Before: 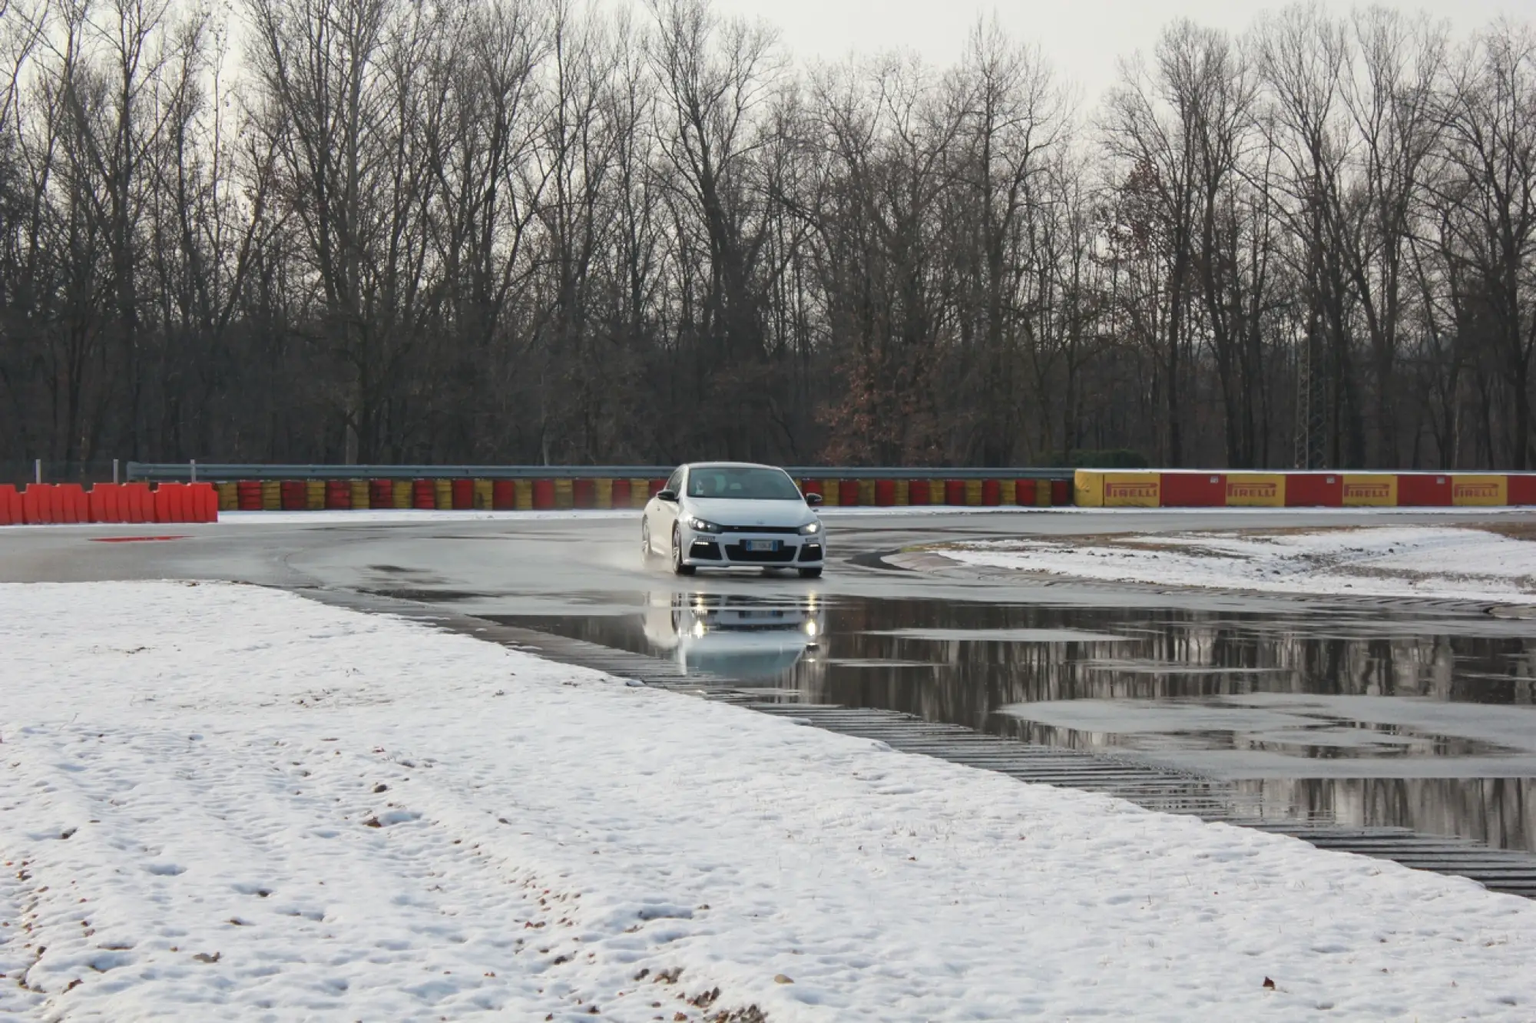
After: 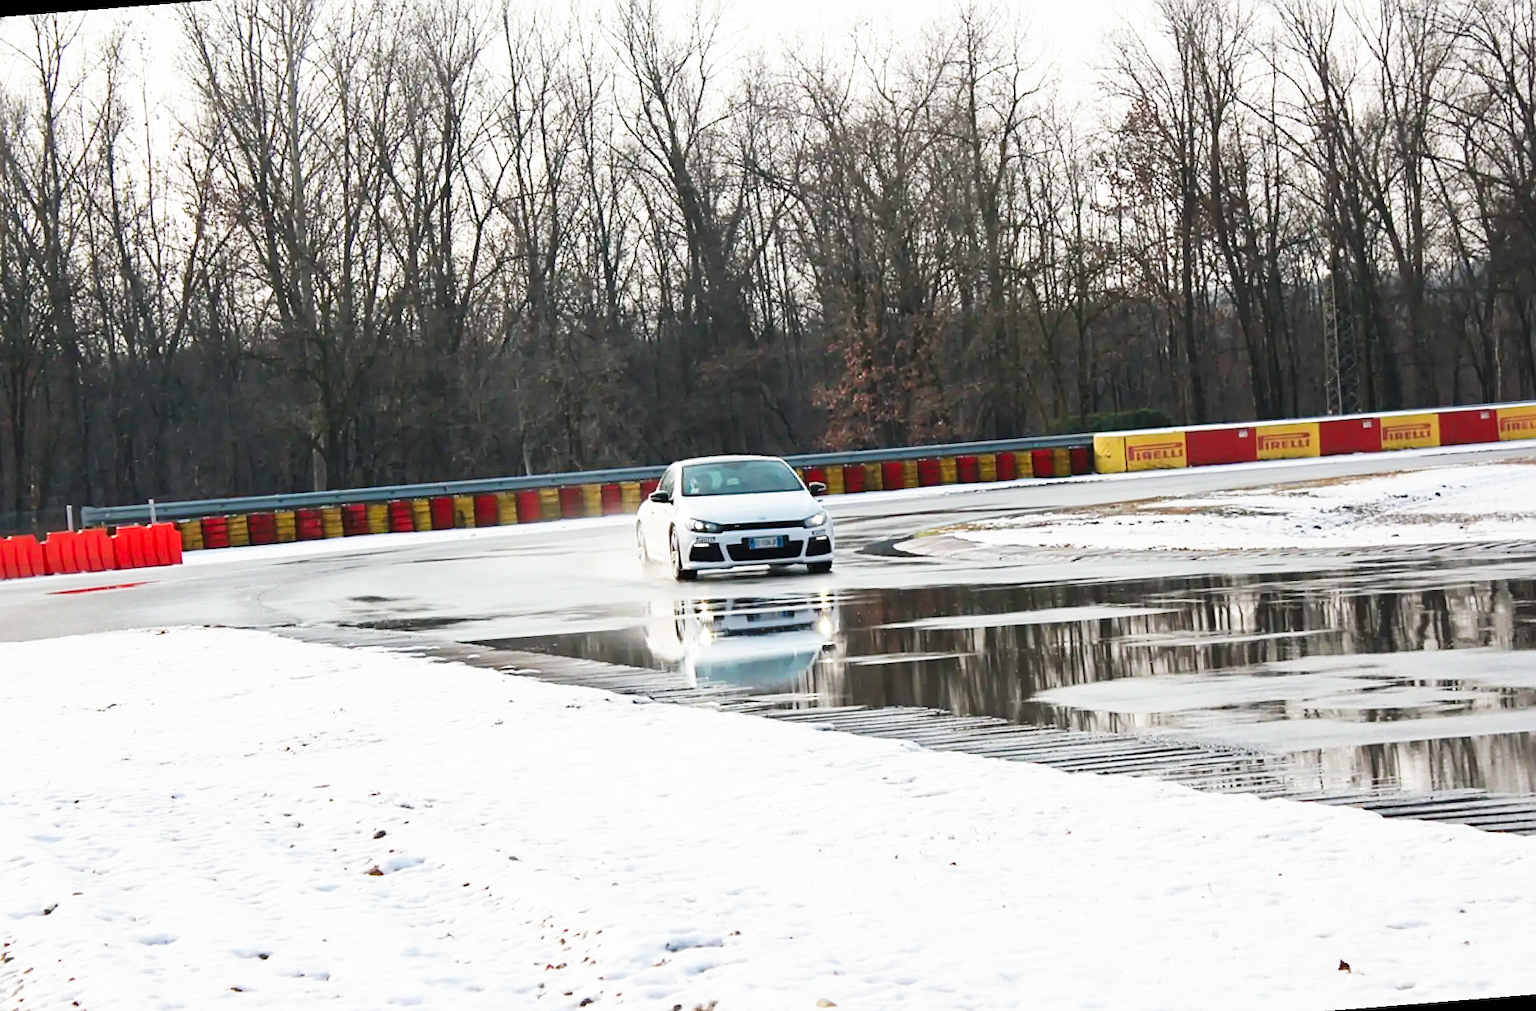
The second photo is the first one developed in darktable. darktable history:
sharpen: on, module defaults
base curve: curves: ch0 [(0, 0) (0.007, 0.004) (0.027, 0.03) (0.046, 0.07) (0.207, 0.54) (0.442, 0.872) (0.673, 0.972) (1, 1)], preserve colors none
rotate and perspective: rotation -4.57°, crop left 0.054, crop right 0.944, crop top 0.087, crop bottom 0.914
